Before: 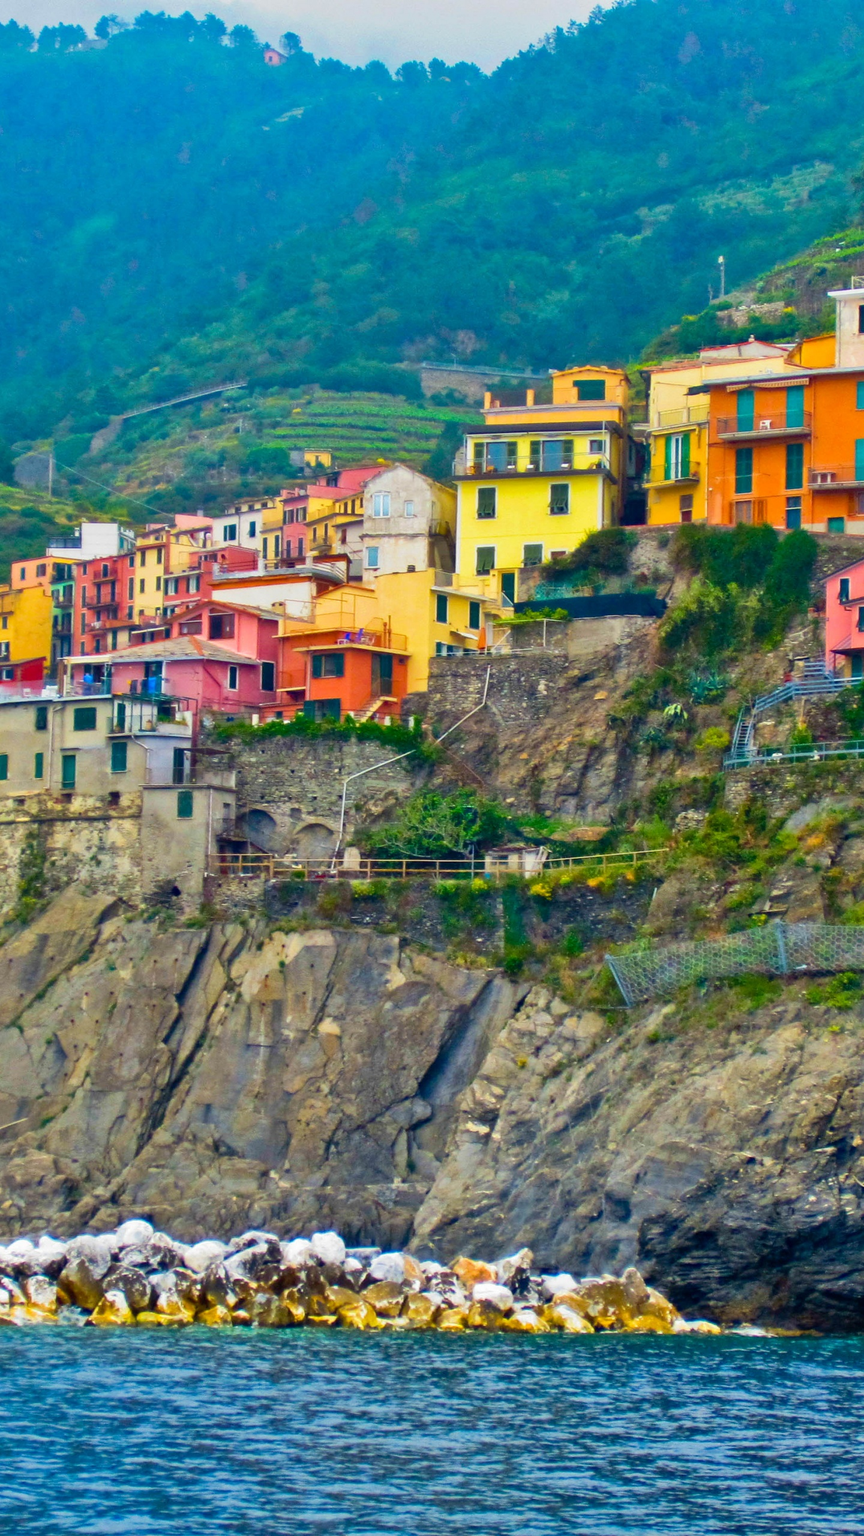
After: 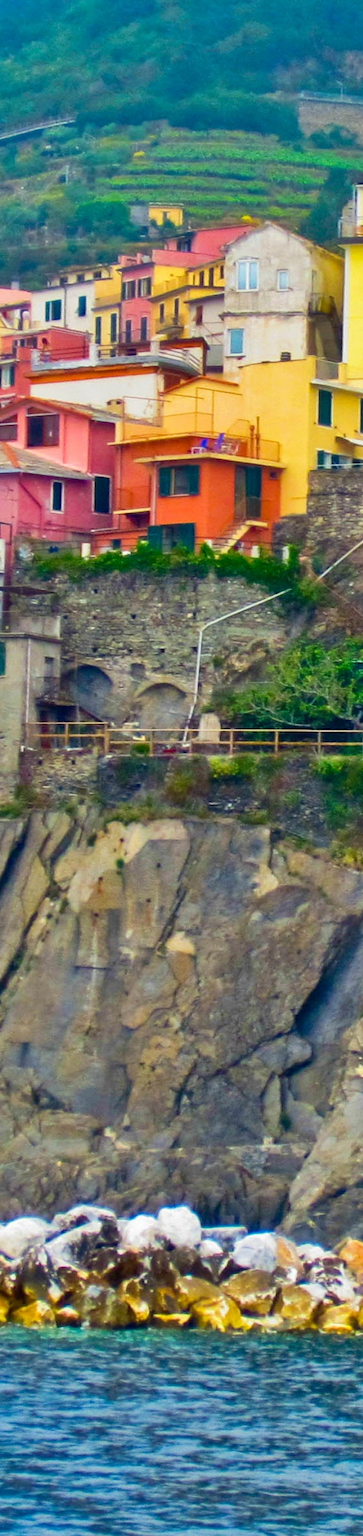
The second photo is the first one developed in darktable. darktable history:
crop and rotate: left 21.815%, top 18.93%, right 45.281%, bottom 2.999%
